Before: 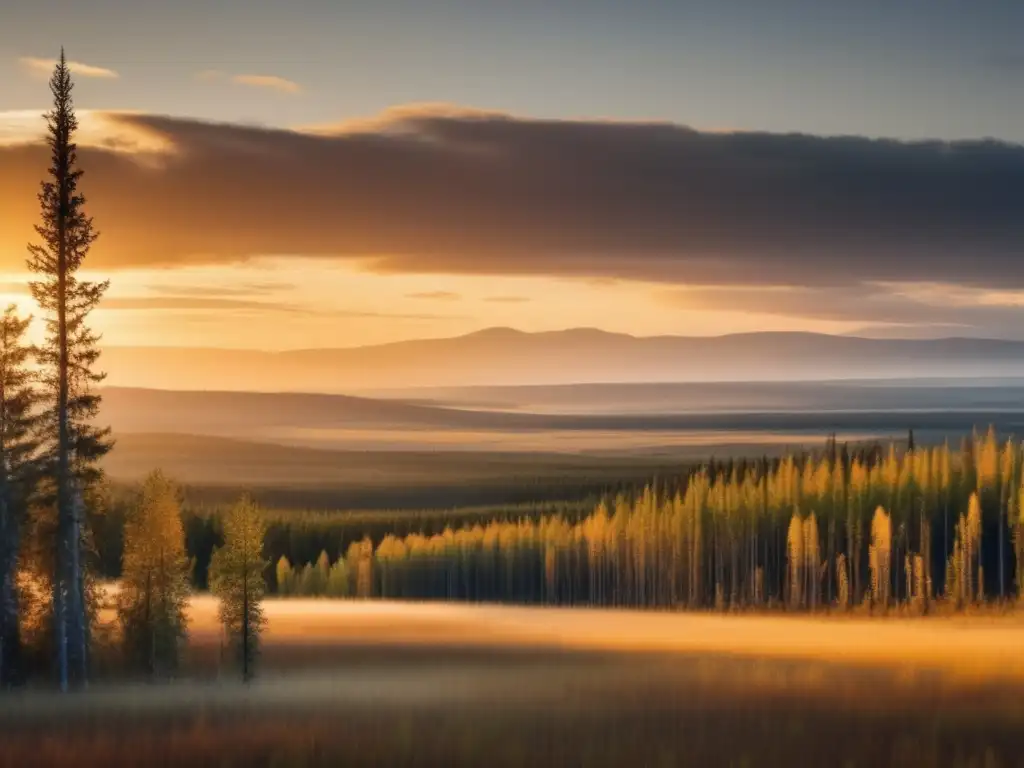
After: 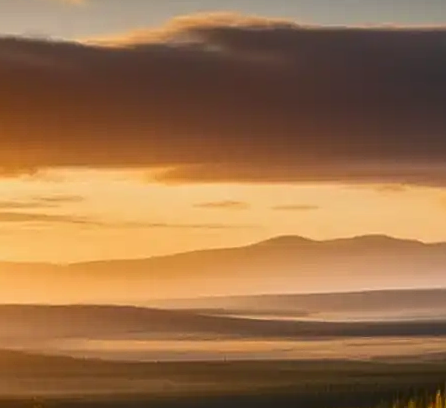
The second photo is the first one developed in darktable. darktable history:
rotate and perspective: rotation -1°, crop left 0.011, crop right 0.989, crop top 0.025, crop bottom 0.975
sharpen: on, module defaults
local contrast: highlights 73%, shadows 15%, midtone range 0.197
contrast brightness saturation: contrast 0.24, brightness -0.24, saturation 0.14
crop: left 20.248%, top 10.86%, right 35.675%, bottom 34.321%
